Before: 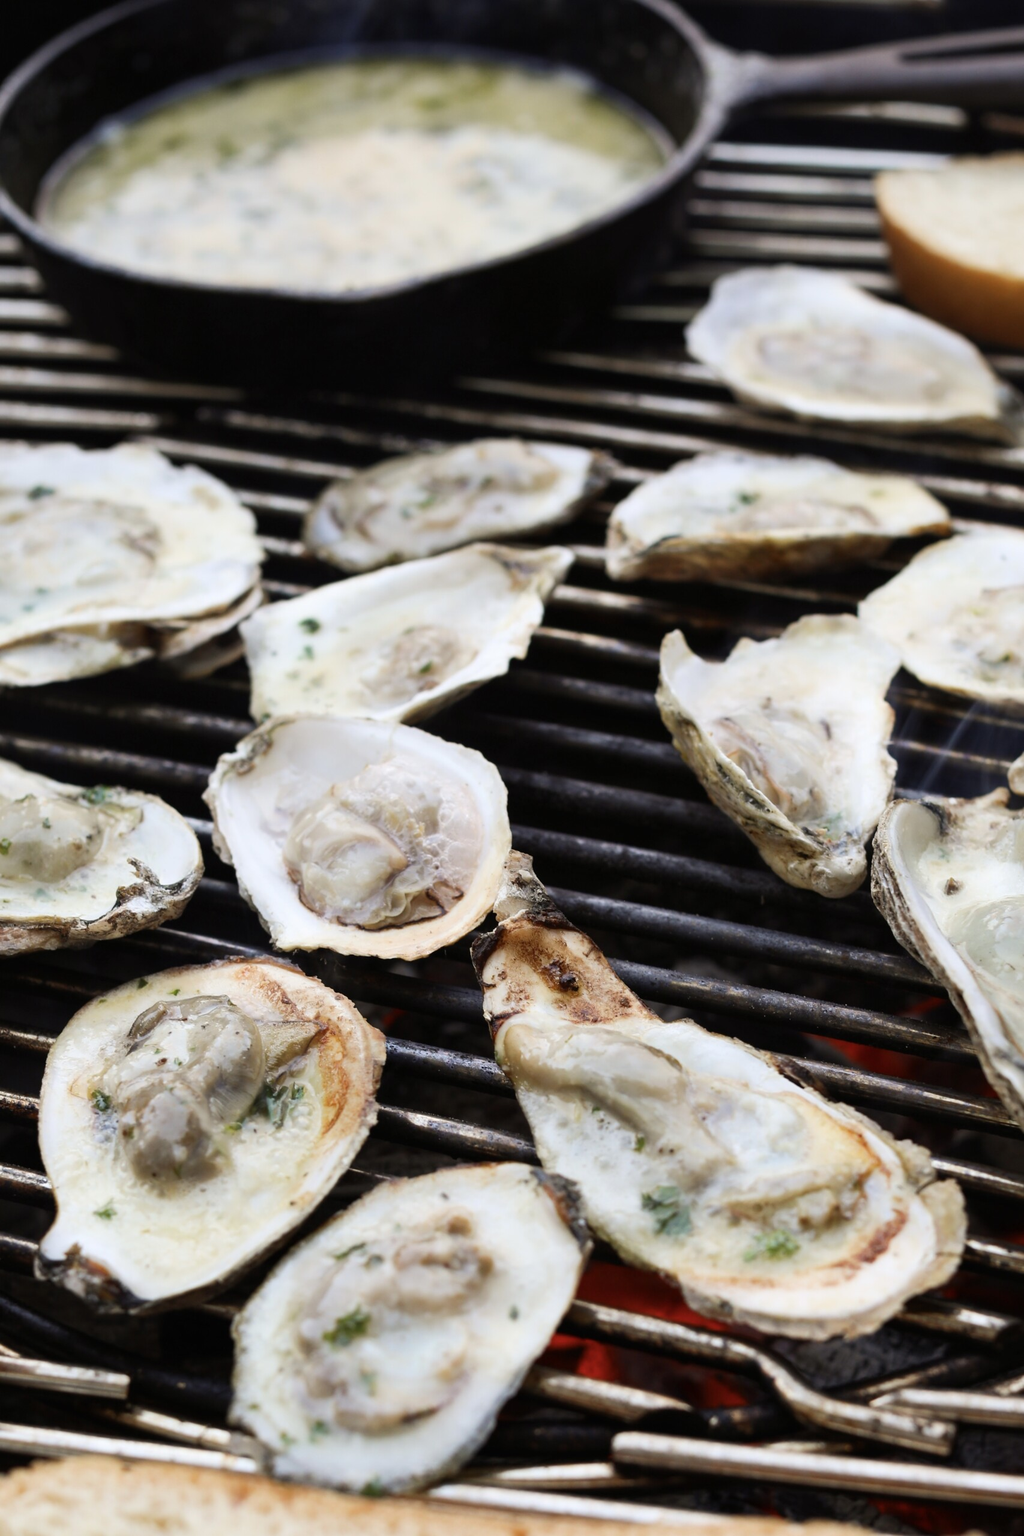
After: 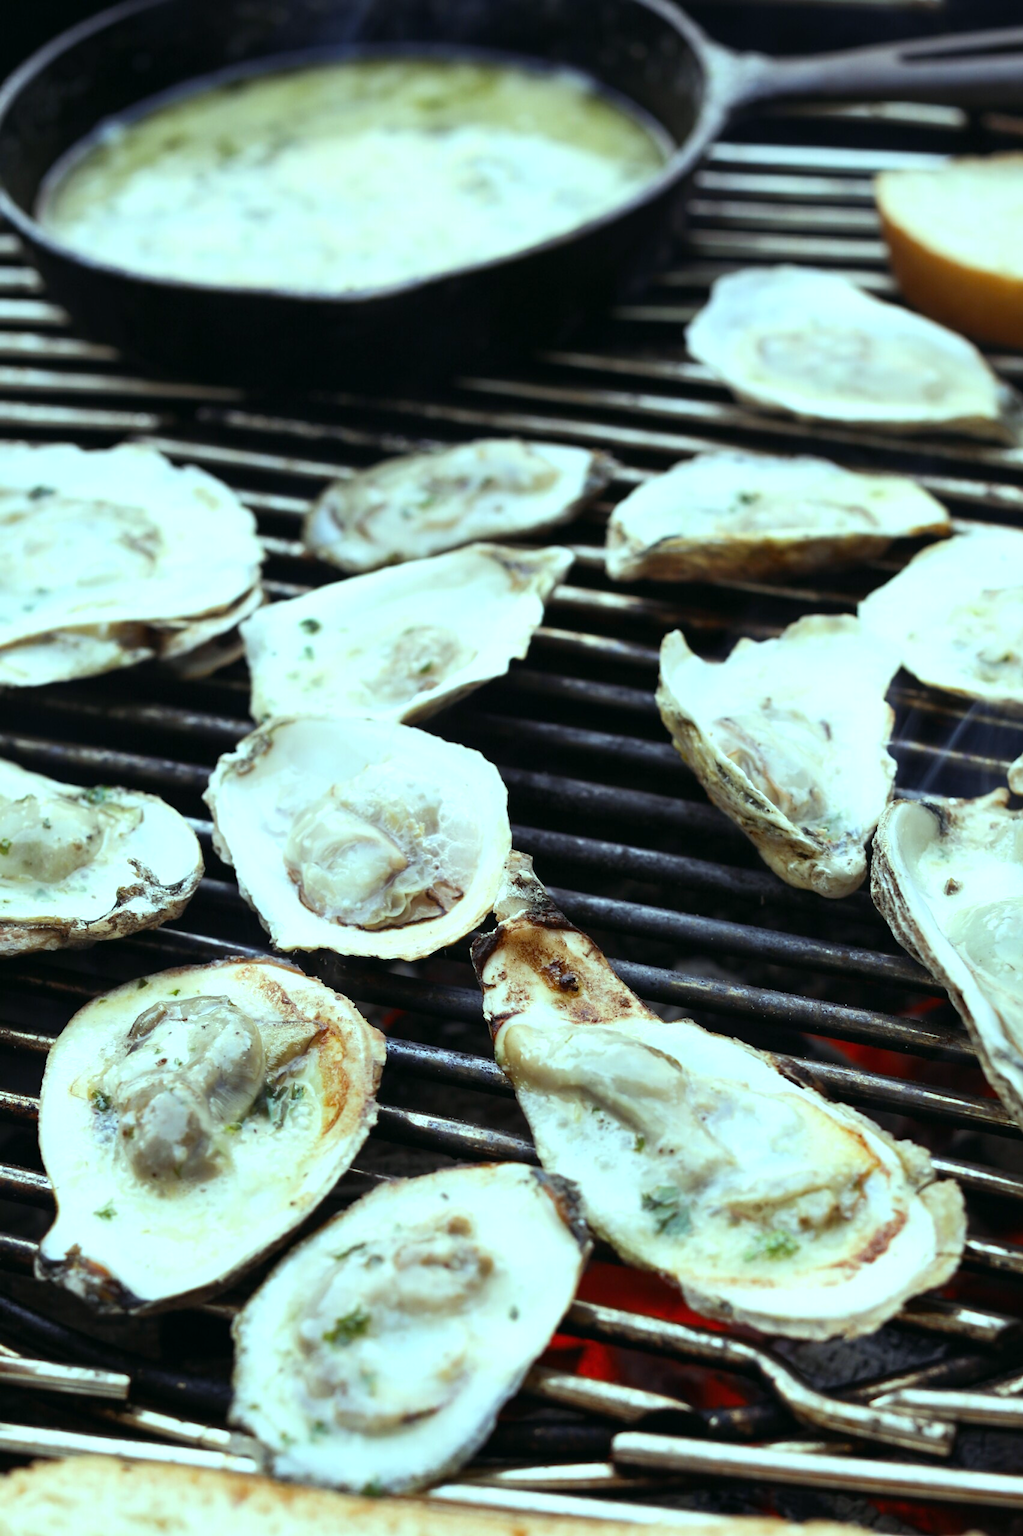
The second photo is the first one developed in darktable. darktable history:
exposure: exposure 0.191 EV, compensate highlight preservation false
color balance: mode lift, gamma, gain (sRGB), lift [0.997, 0.979, 1.021, 1.011], gamma [1, 1.084, 0.916, 0.998], gain [1, 0.87, 1.13, 1.101], contrast 4.55%, contrast fulcrum 38.24%, output saturation 104.09%
